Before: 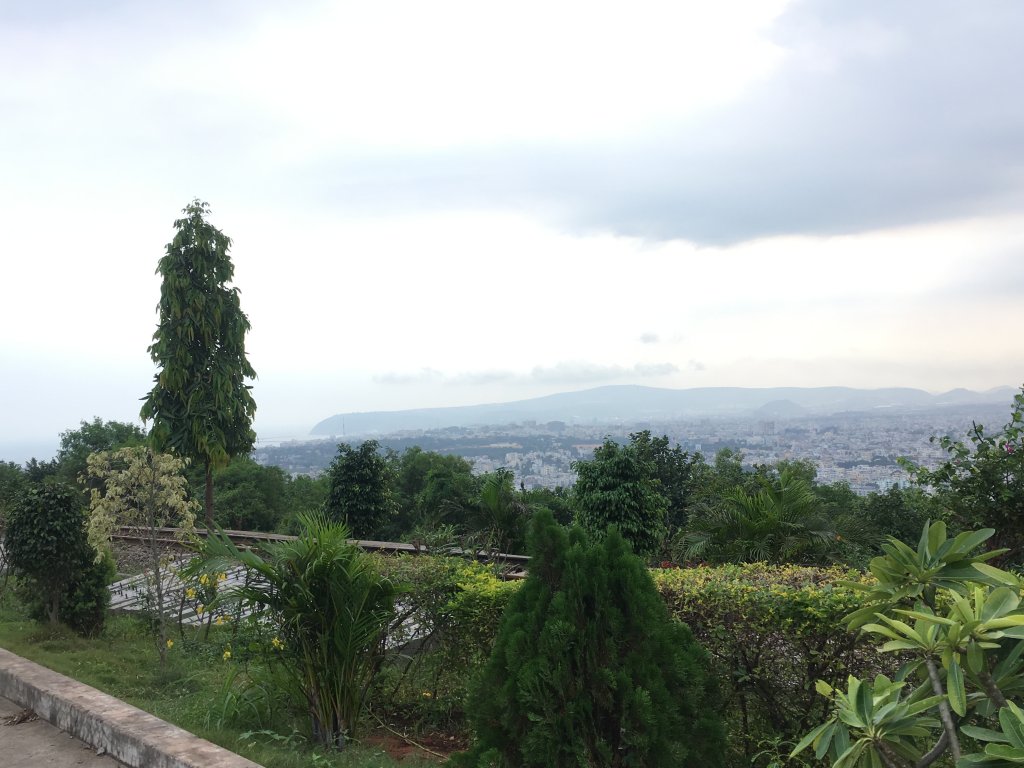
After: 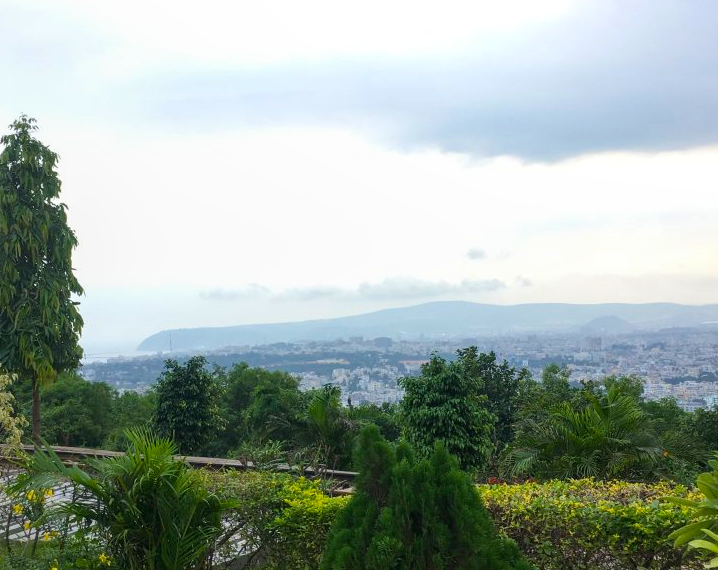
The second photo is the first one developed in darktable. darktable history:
crop and rotate: left 16.98%, top 10.97%, right 12.834%, bottom 14.713%
local contrast: on, module defaults
color balance rgb: shadows lift › chroma 0.747%, shadows lift › hue 112.87°, perceptual saturation grading › global saturation 30.994%, global vibrance 27.066%
